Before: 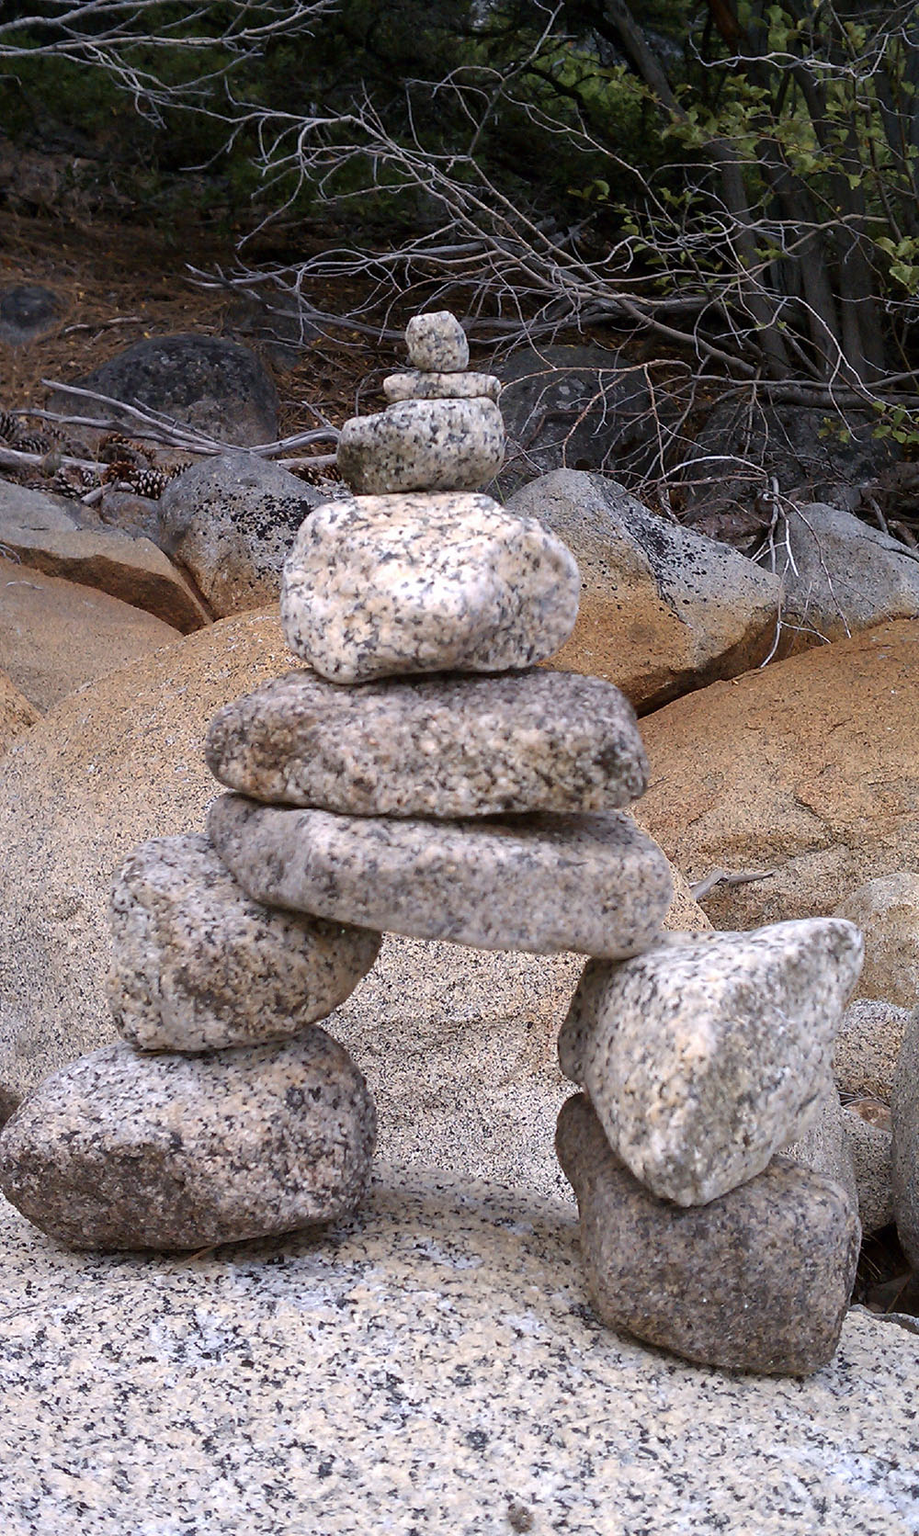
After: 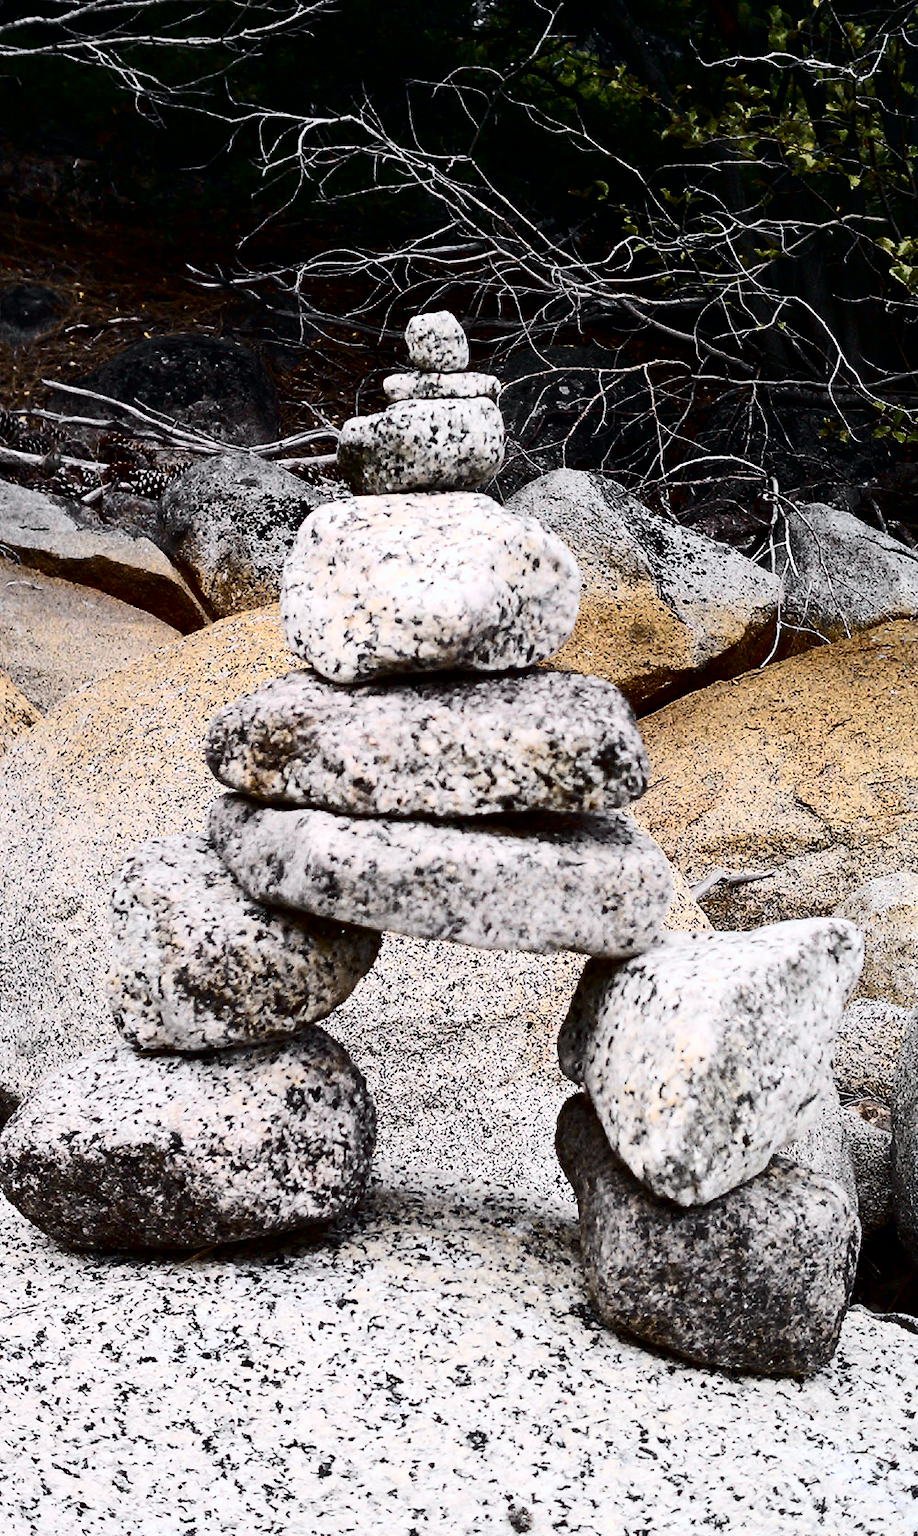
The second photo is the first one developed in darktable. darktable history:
contrast brightness saturation: contrast 0.5, saturation -0.1
tone curve: curves: ch0 [(0, 0) (0.037, 0.011) (0.131, 0.108) (0.279, 0.279) (0.476, 0.554) (0.617, 0.693) (0.704, 0.77) (0.813, 0.852) (0.916, 0.924) (1, 0.993)]; ch1 [(0, 0) (0.318, 0.278) (0.444, 0.427) (0.493, 0.492) (0.508, 0.502) (0.534, 0.529) (0.562, 0.563) (0.626, 0.662) (0.746, 0.764) (1, 1)]; ch2 [(0, 0) (0.316, 0.292) (0.381, 0.37) (0.423, 0.448) (0.476, 0.492) (0.502, 0.498) (0.522, 0.518) (0.533, 0.532) (0.586, 0.631) (0.634, 0.663) (0.7, 0.7) (0.861, 0.808) (1, 0.951)], color space Lab, independent channels, preserve colors none
shadows and highlights: shadows 32, highlights -32, soften with gaussian
white balance: red 1, blue 1
